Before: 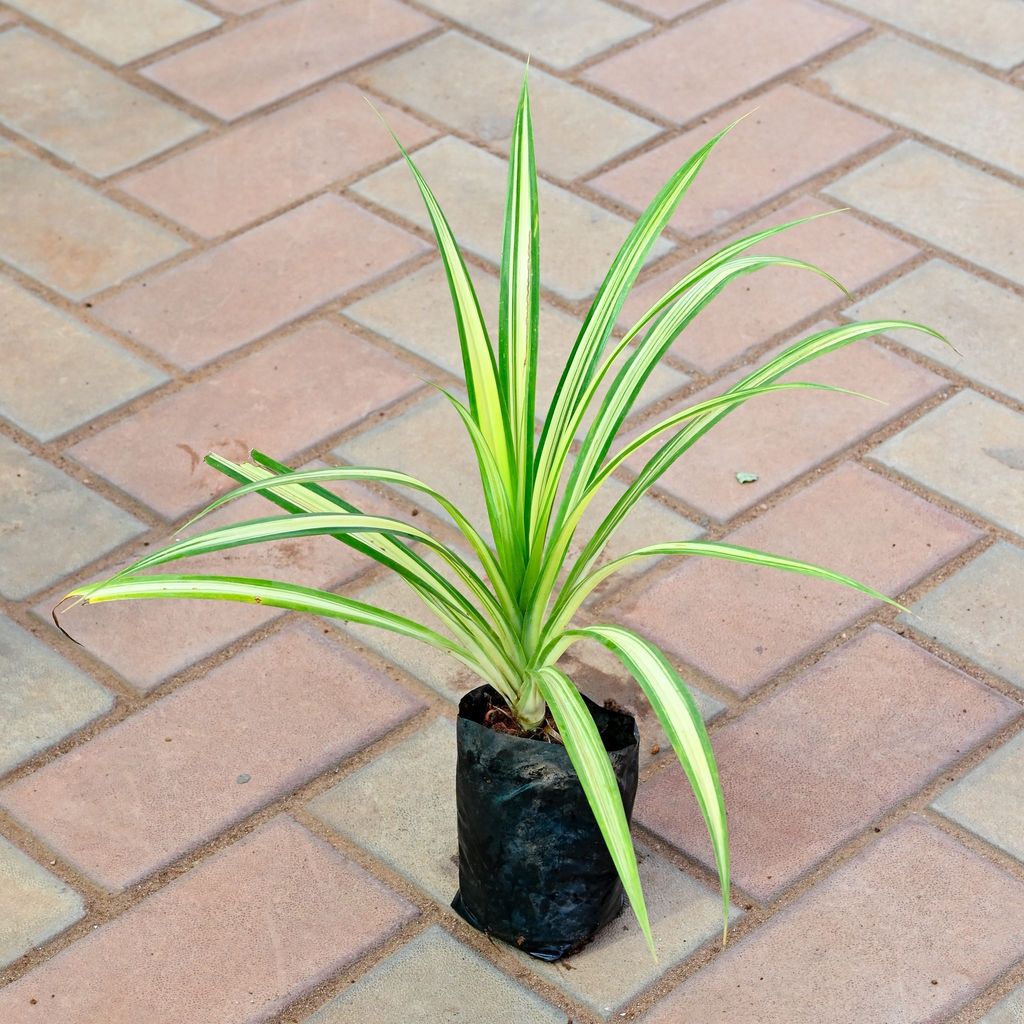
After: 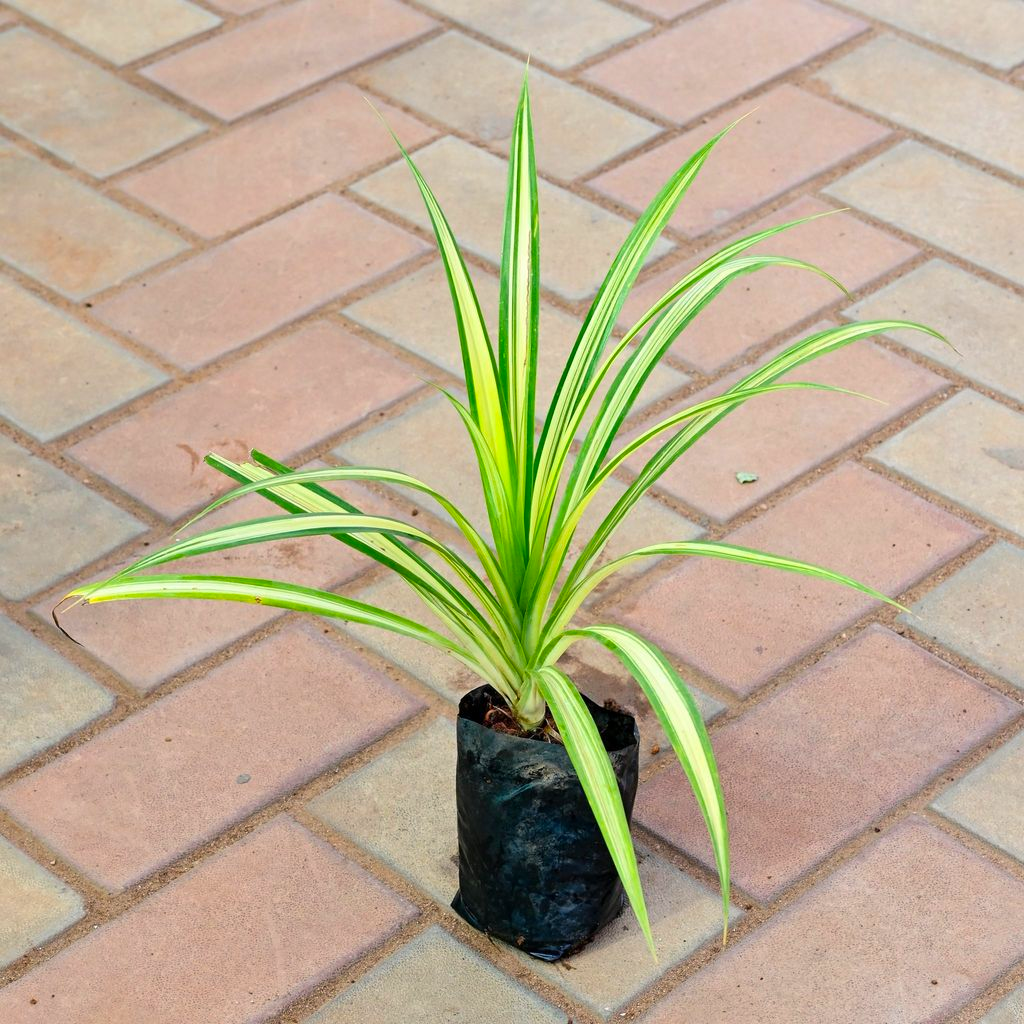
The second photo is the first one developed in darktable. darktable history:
tone equalizer: edges refinement/feathering 500, mask exposure compensation -1.57 EV, preserve details no
color correction: highlights b* -0.038
color balance rgb: highlights gain › chroma 1.069%, highlights gain › hue 70.03°, linear chroma grading › shadows -8.04%, linear chroma grading › global chroma 9.713%, perceptual saturation grading › global saturation -0.073%, global vibrance 20%
